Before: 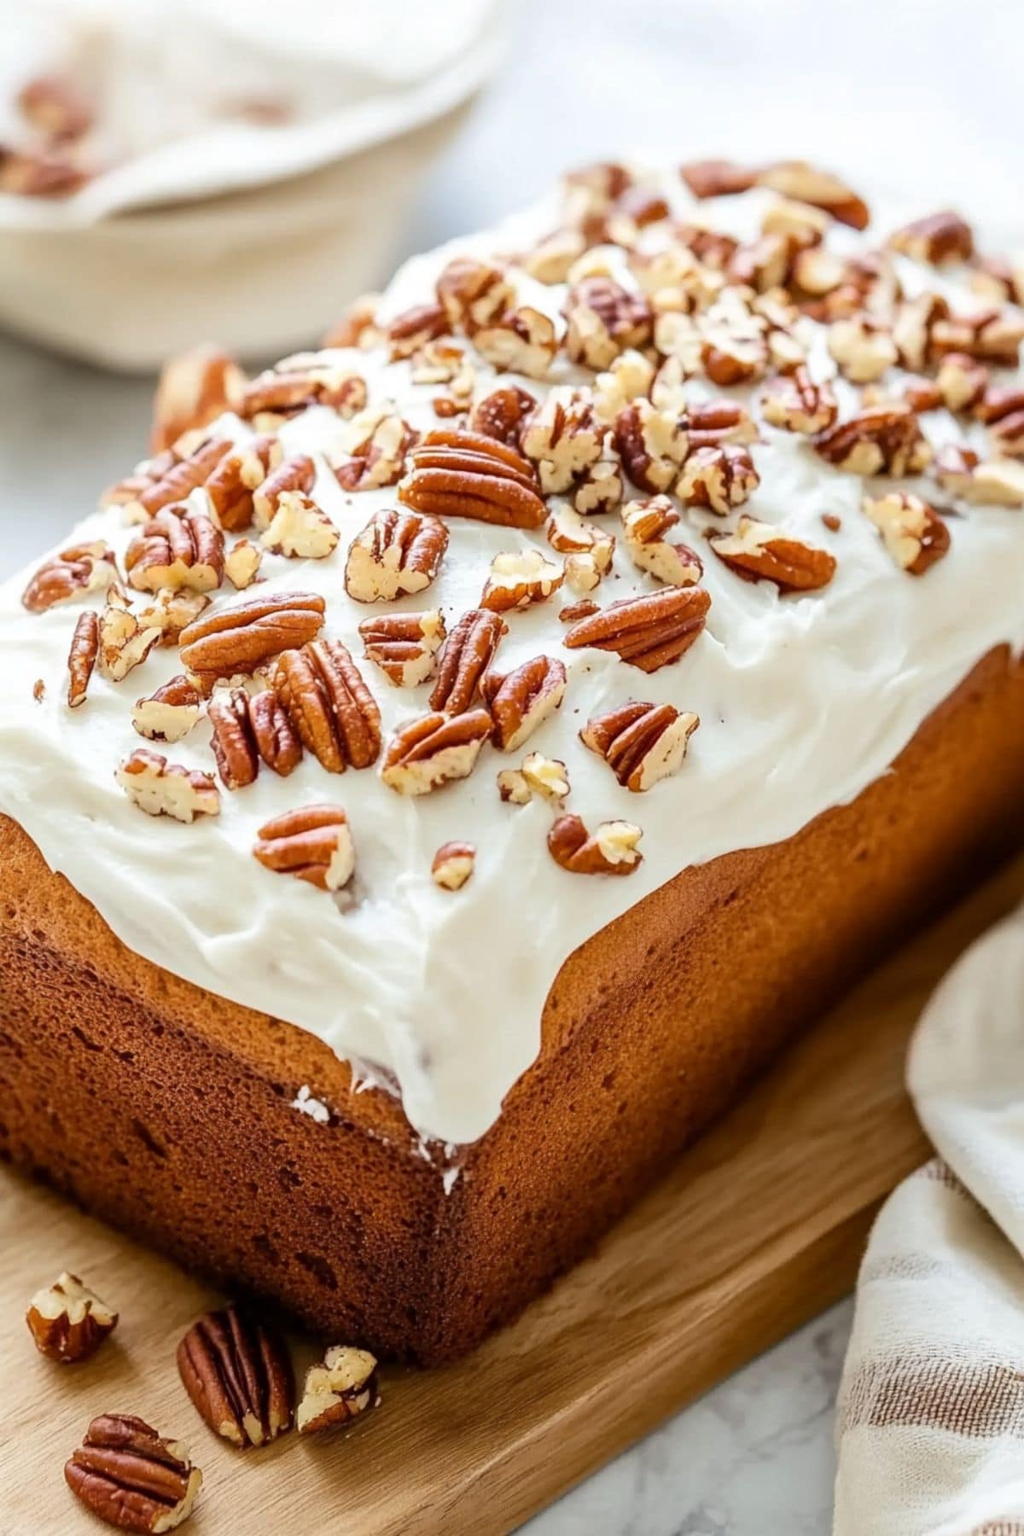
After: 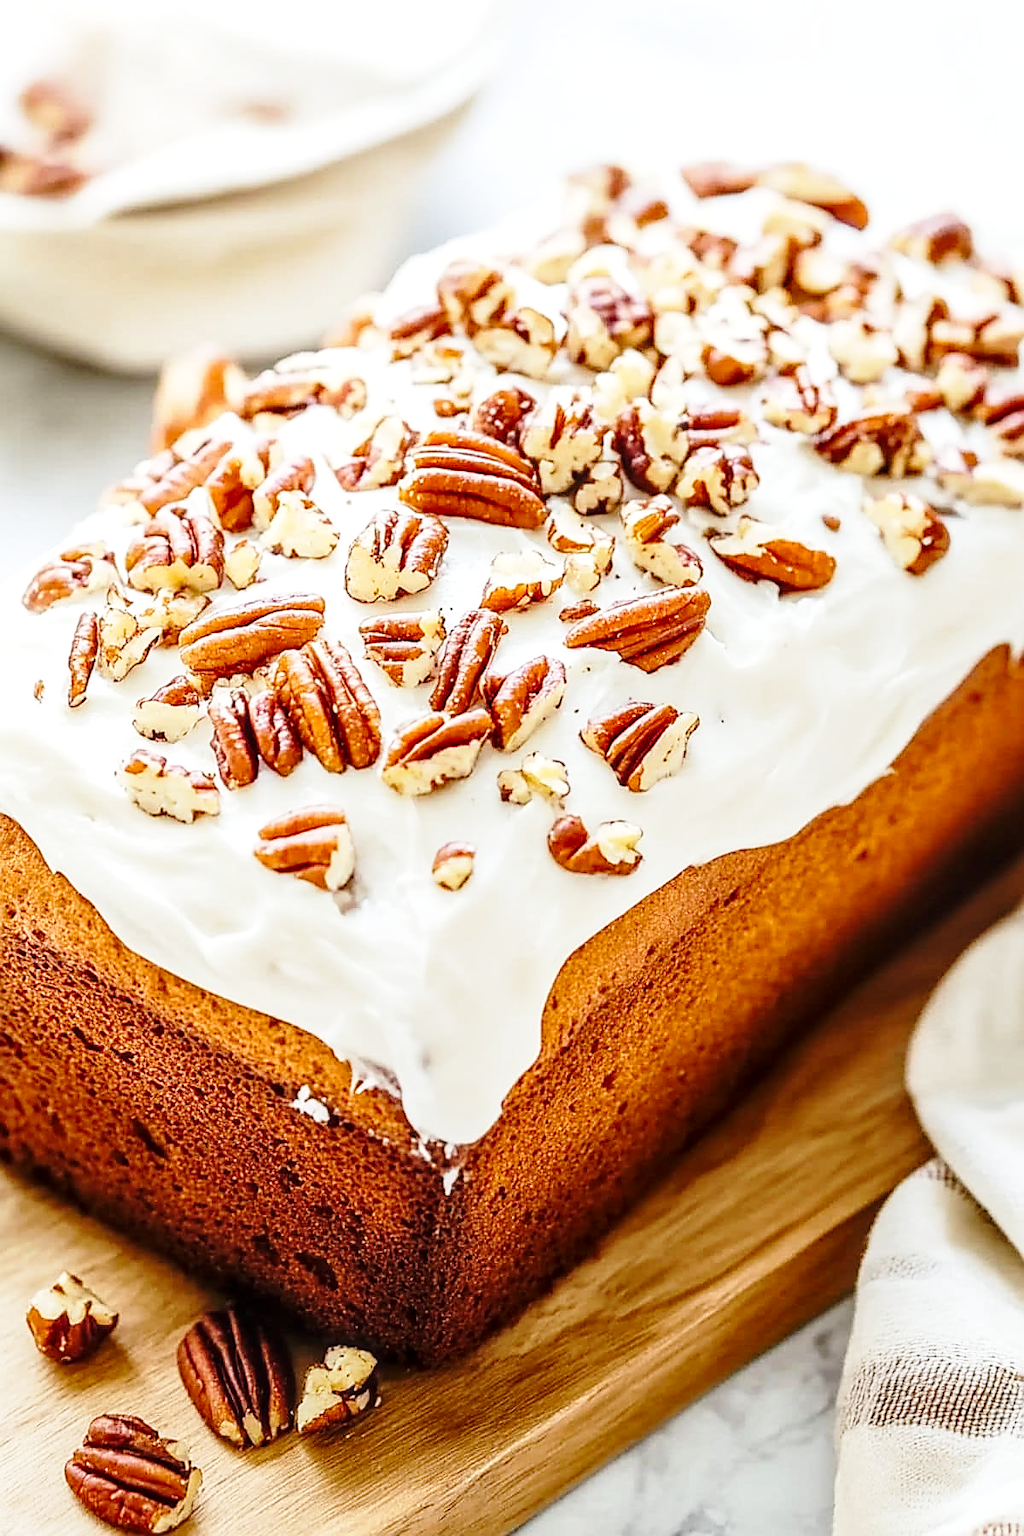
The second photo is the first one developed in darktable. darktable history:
base curve: curves: ch0 [(0, 0) (0.028, 0.03) (0.121, 0.232) (0.46, 0.748) (0.859, 0.968) (1, 1)], preserve colors none
local contrast: on, module defaults
sharpen: radius 1.4, amount 1.25, threshold 0.7
